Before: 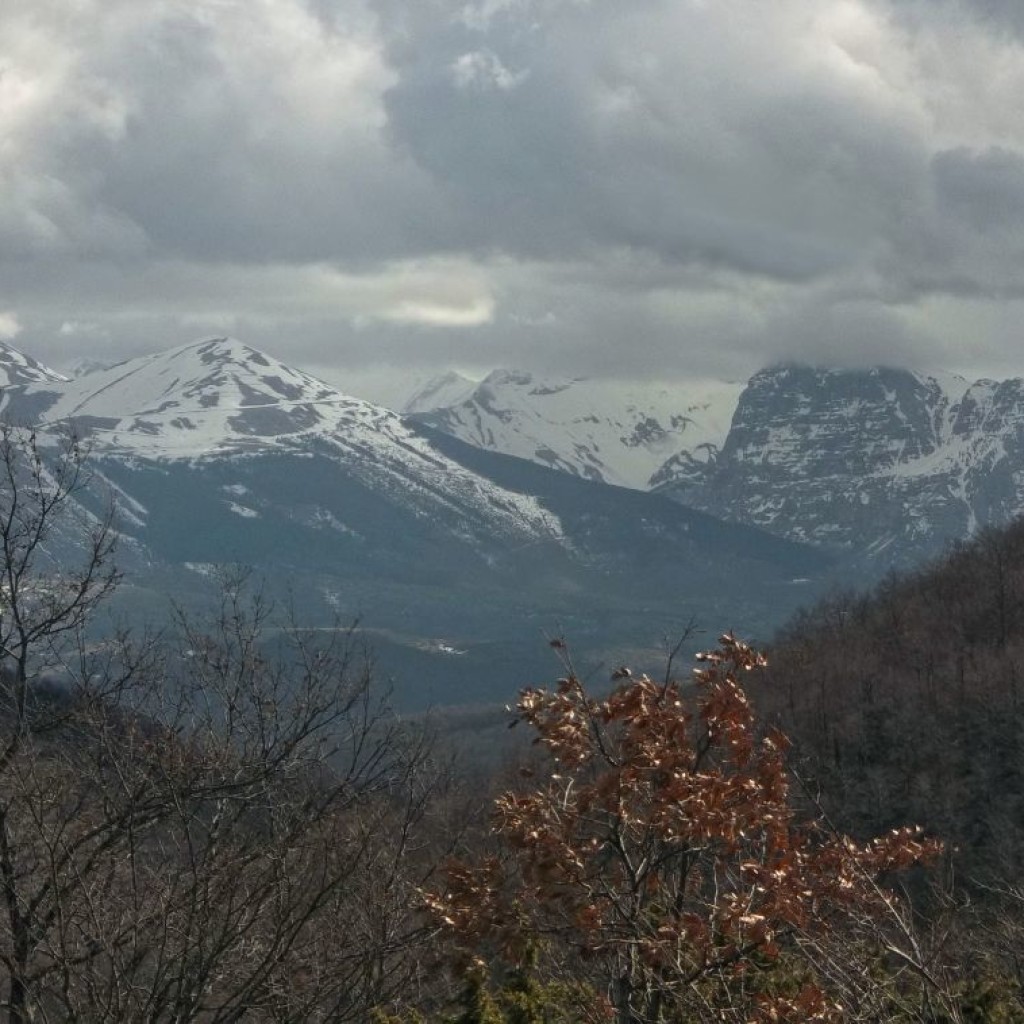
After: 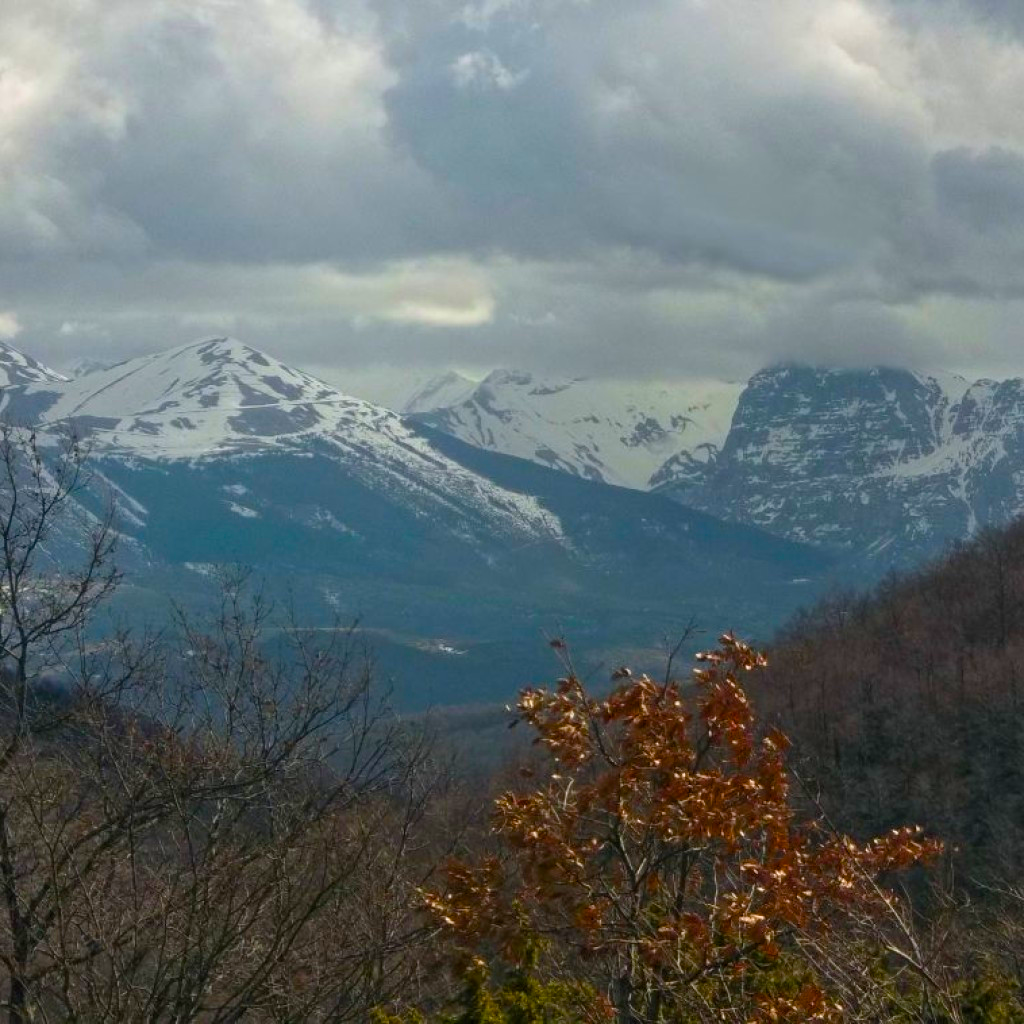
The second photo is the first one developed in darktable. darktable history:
color balance rgb: linear chroma grading › global chroma 8.814%, perceptual saturation grading › global saturation 37.062%, perceptual saturation grading › shadows 35.344%, global vibrance 20%
